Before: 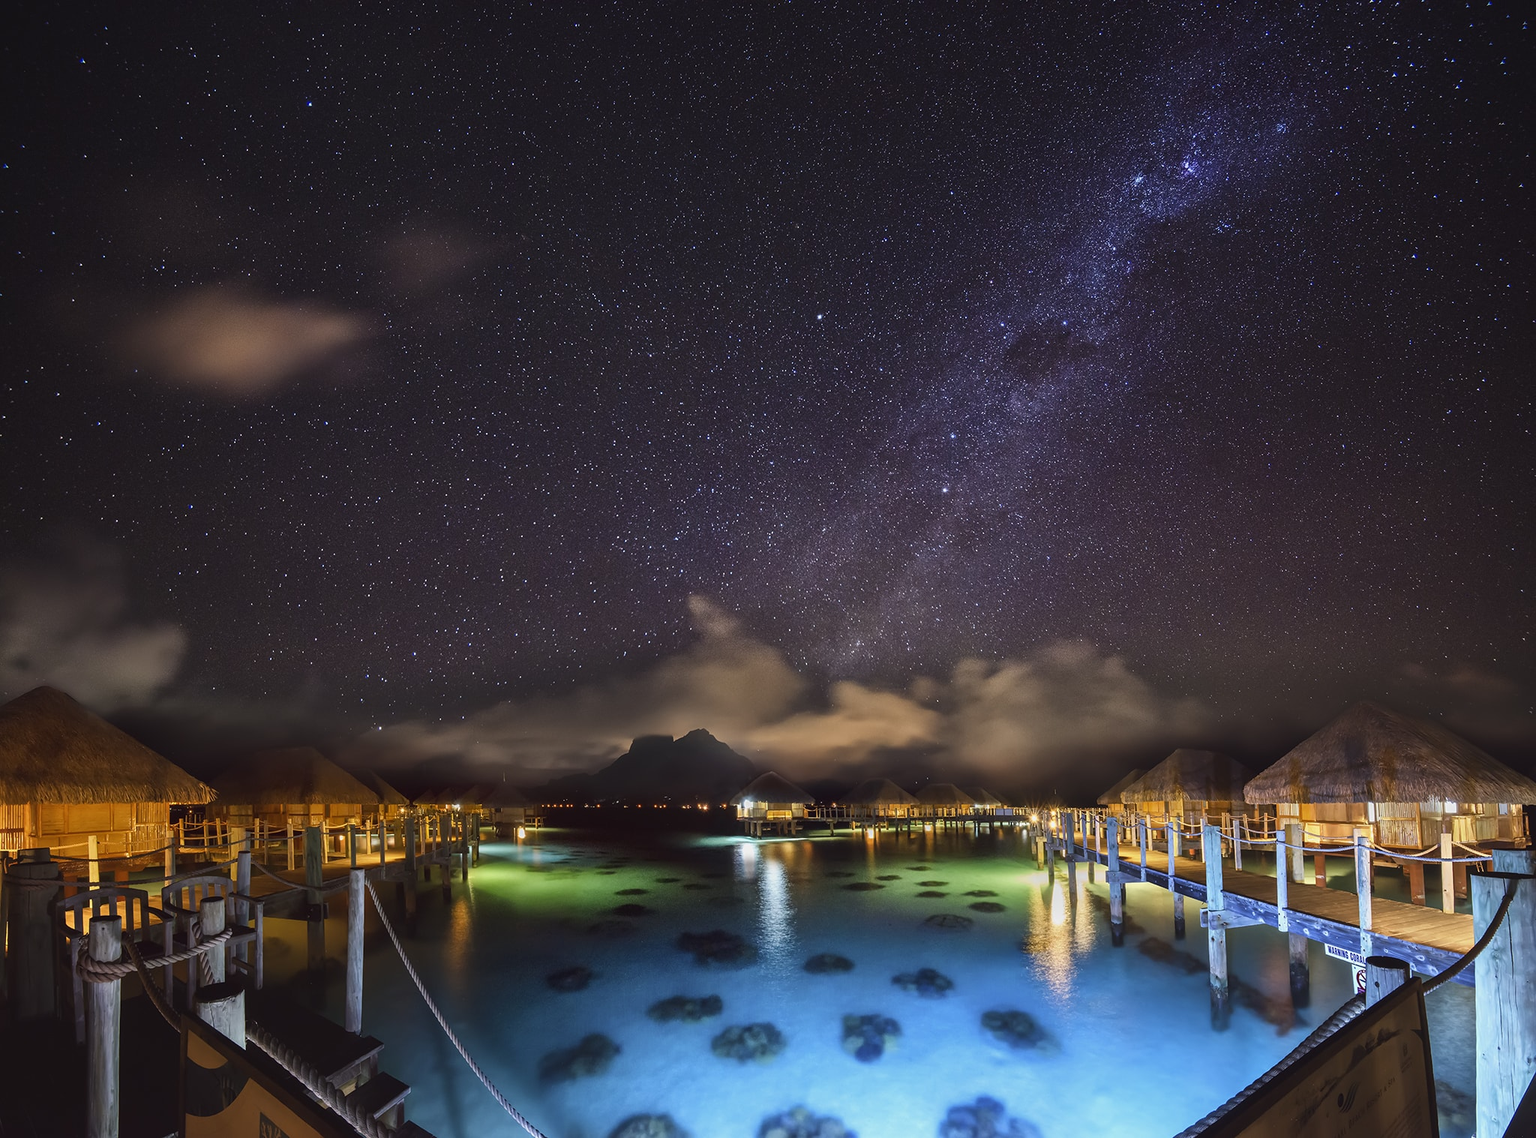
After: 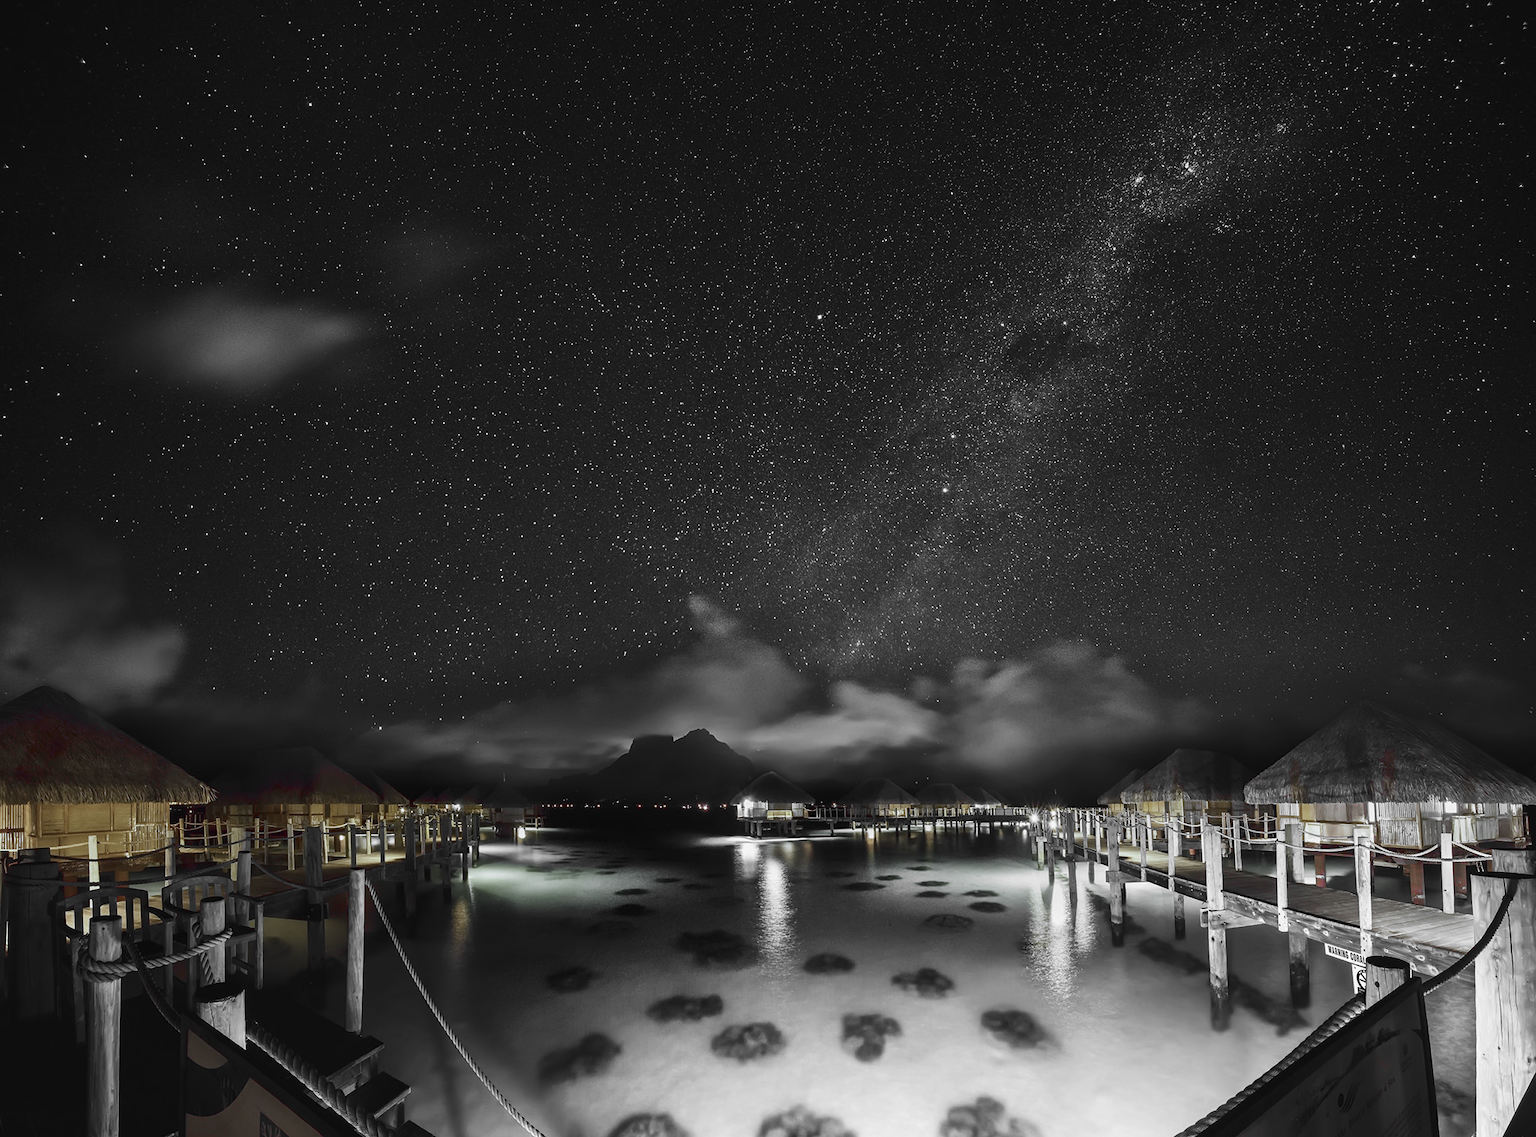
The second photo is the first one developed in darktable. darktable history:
color zones: curves: ch1 [(0, 0.831) (0.08, 0.771) (0.157, 0.268) (0.241, 0.207) (0.562, -0.005) (0.714, -0.013) (0.876, 0.01) (1, 0.831)]
white balance: red 0.766, blue 1.537
contrast brightness saturation: contrast 0.18, saturation 0.3
